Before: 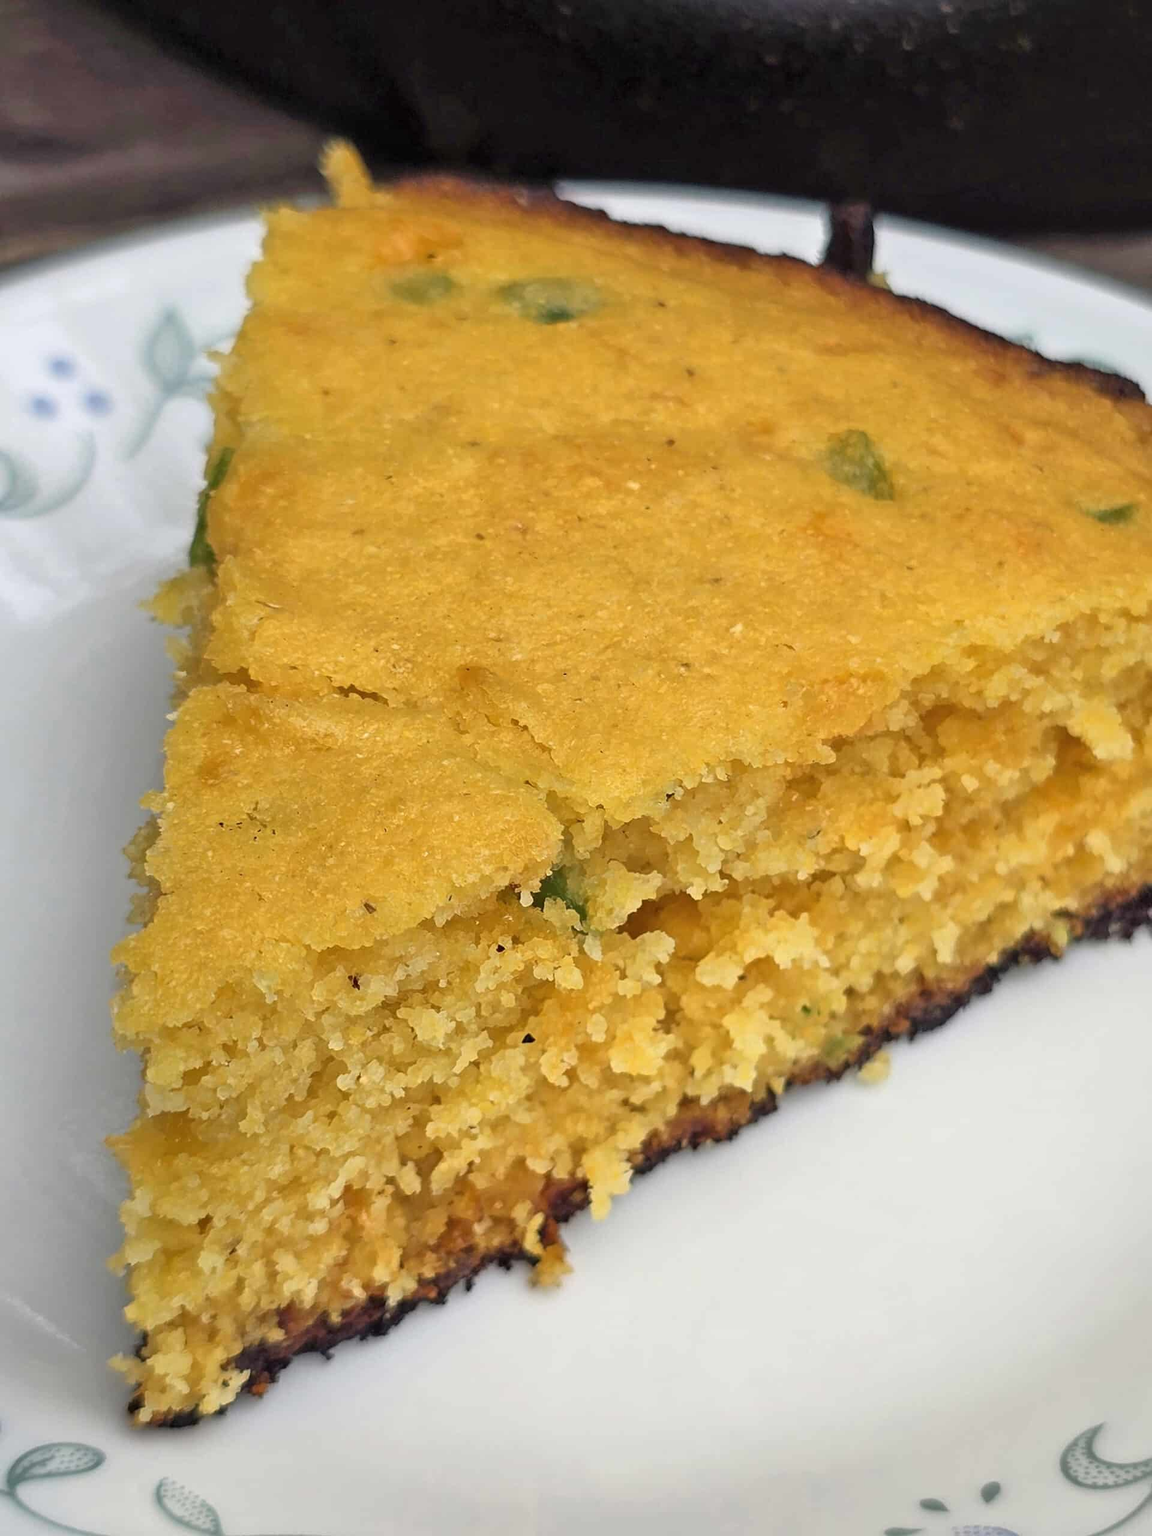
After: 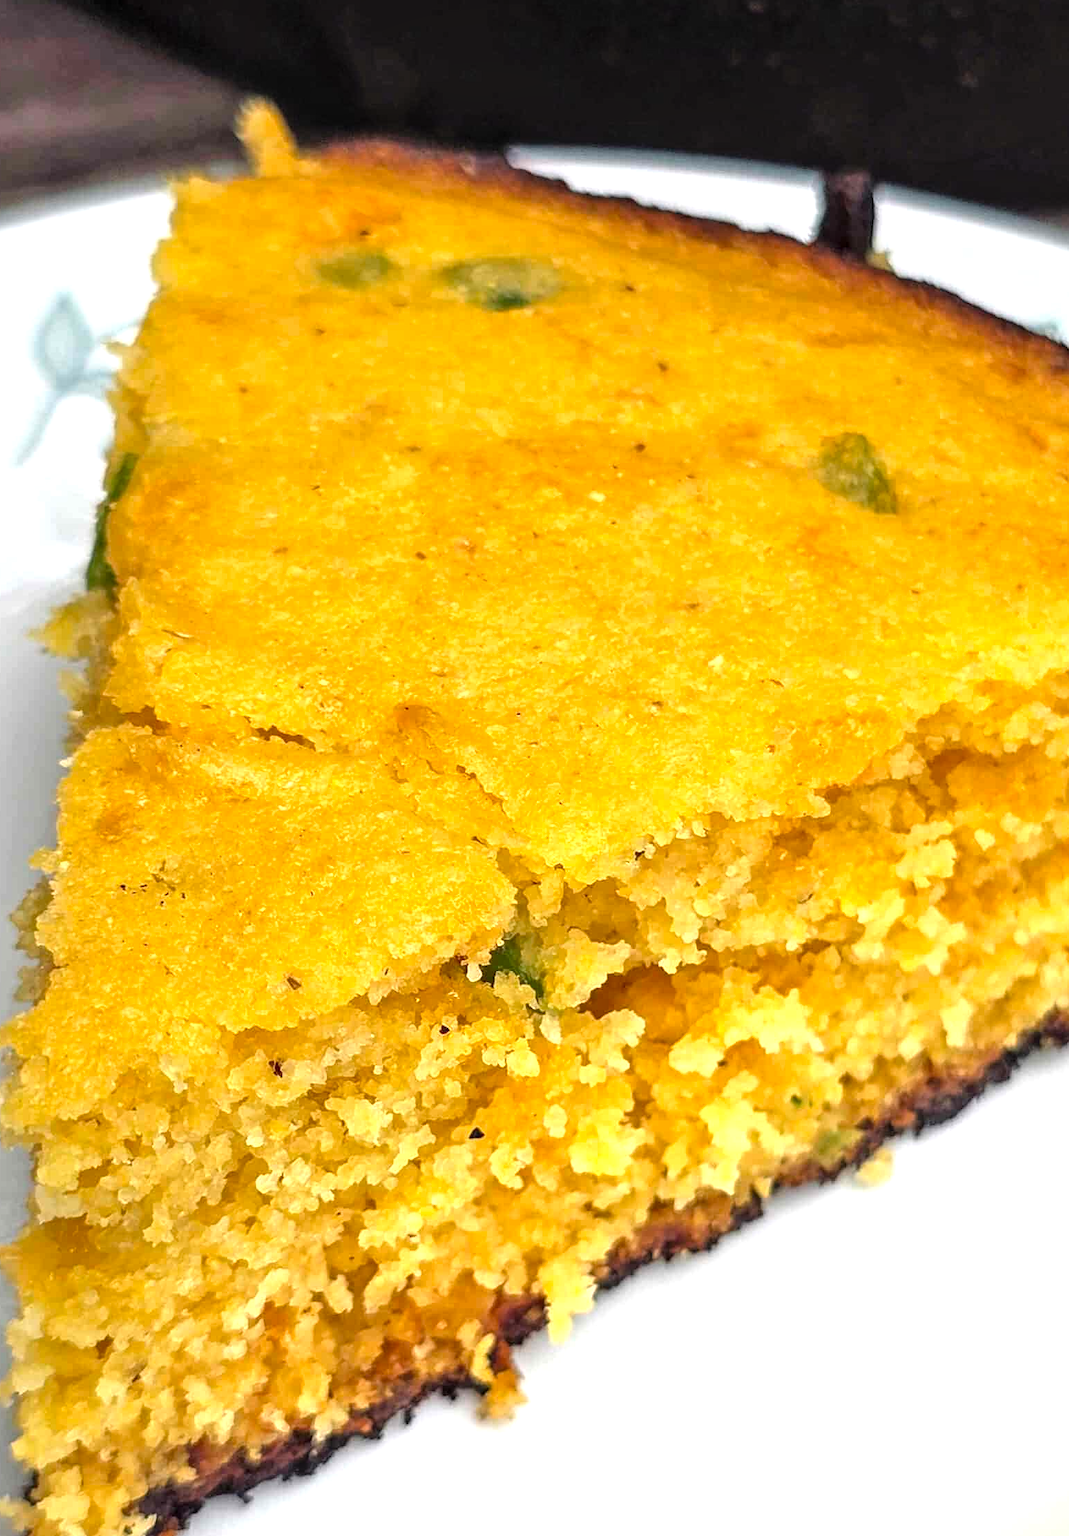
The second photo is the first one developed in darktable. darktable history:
crop: left 9.951%, top 3.545%, right 9.219%, bottom 9.333%
local contrast: detail 130%
tone equalizer: -8 EV -0.734 EV, -7 EV -0.679 EV, -6 EV -0.571 EV, -5 EV -0.385 EV, -3 EV 0.368 EV, -2 EV 0.6 EV, -1 EV 0.694 EV, +0 EV 0.767 EV
